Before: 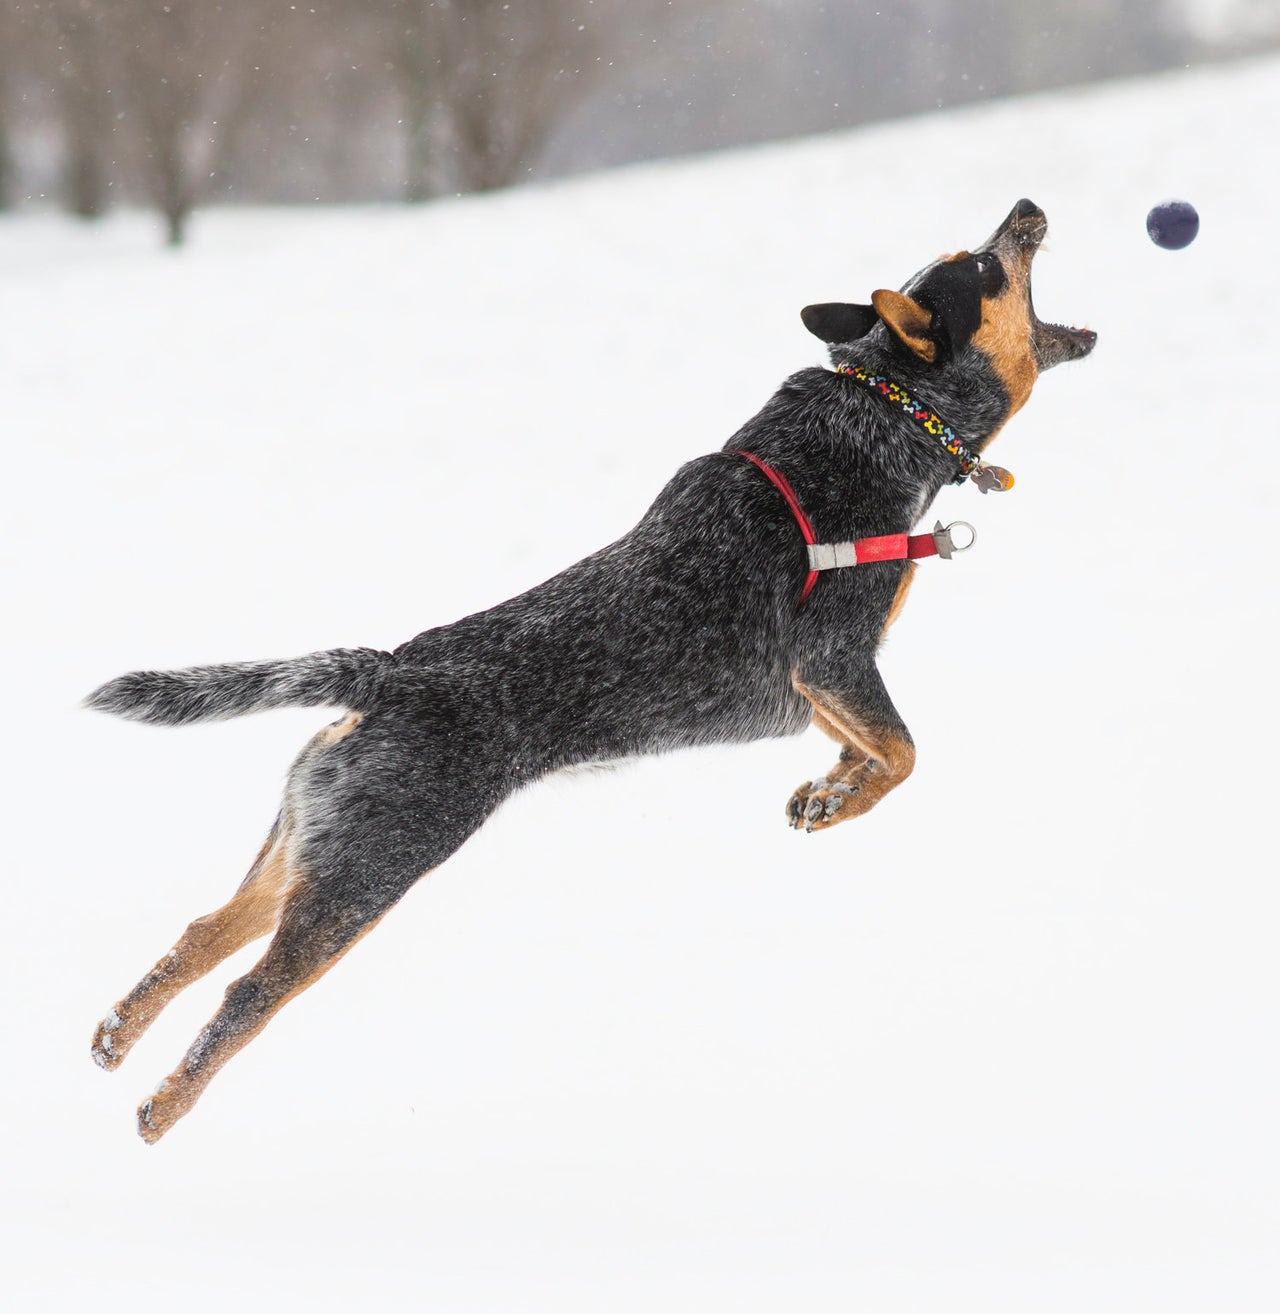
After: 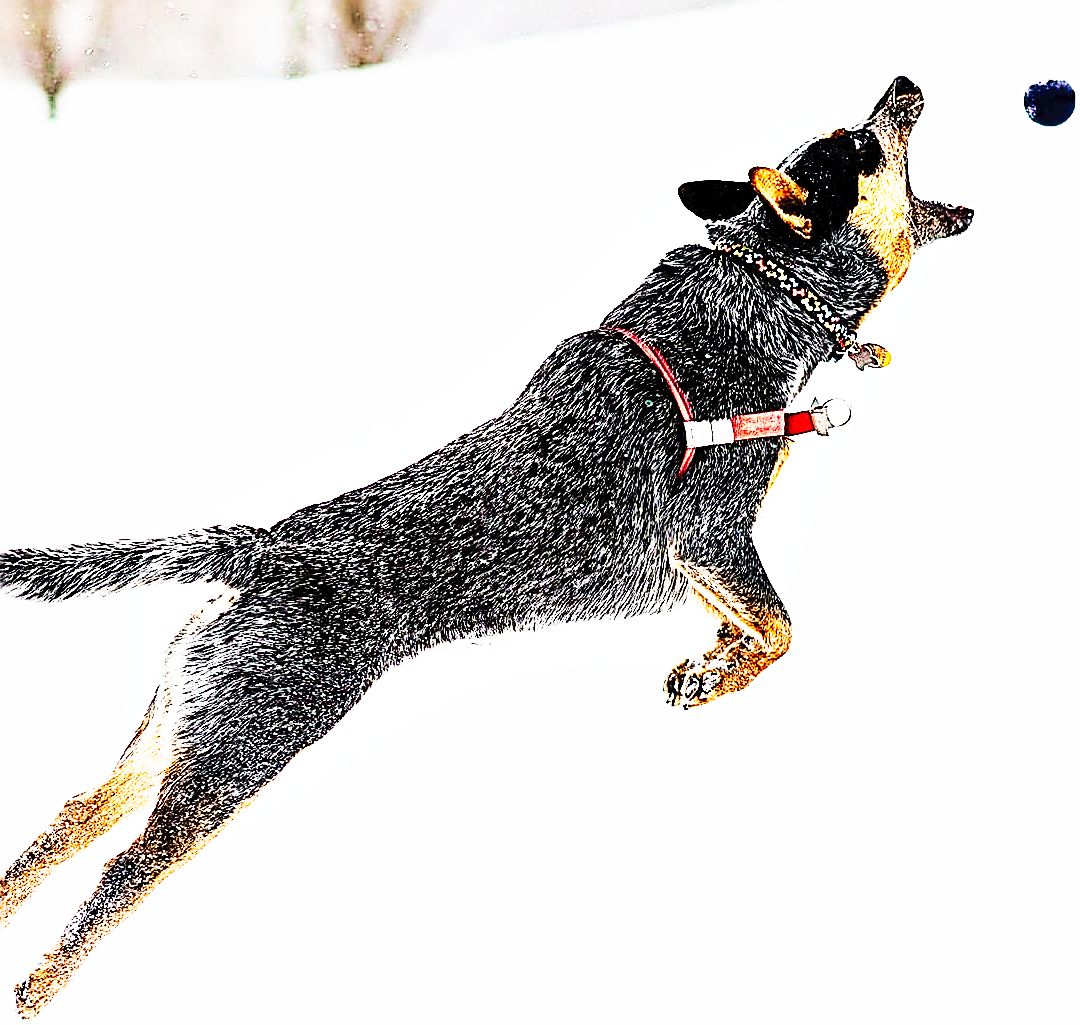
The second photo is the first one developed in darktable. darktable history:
tone equalizer: on, module defaults
base curve: curves: ch0 [(0, 0) (0.025, 0.046) (0.112, 0.277) (0.467, 0.74) (0.814, 0.929) (1, 0.942)], preserve colors none
crop and rotate: left 9.623%, top 9.431%, right 5.977%, bottom 12.501%
contrast equalizer: octaves 7, y [[0.6 ×6], [0.55 ×6], [0 ×6], [0 ×6], [0 ×6]]
sharpen: amount 1.999
velvia: on, module defaults
tone curve: curves: ch0 [(0, 0) (0.003, 0.005) (0.011, 0.008) (0.025, 0.013) (0.044, 0.017) (0.069, 0.022) (0.1, 0.029) (0.136, 0.038) (0.177, 0.053) (0.224, 0.081) (0.277, 0.128) (0.335, 0.214) (0.399, 0.343) (0.468, 0.478) (0.543, 0.641) (0.623, 0.798) (0.709, 0.911) (0.801, 0.971) (0.898, 0.99) (1, 1)], preserve colors none
